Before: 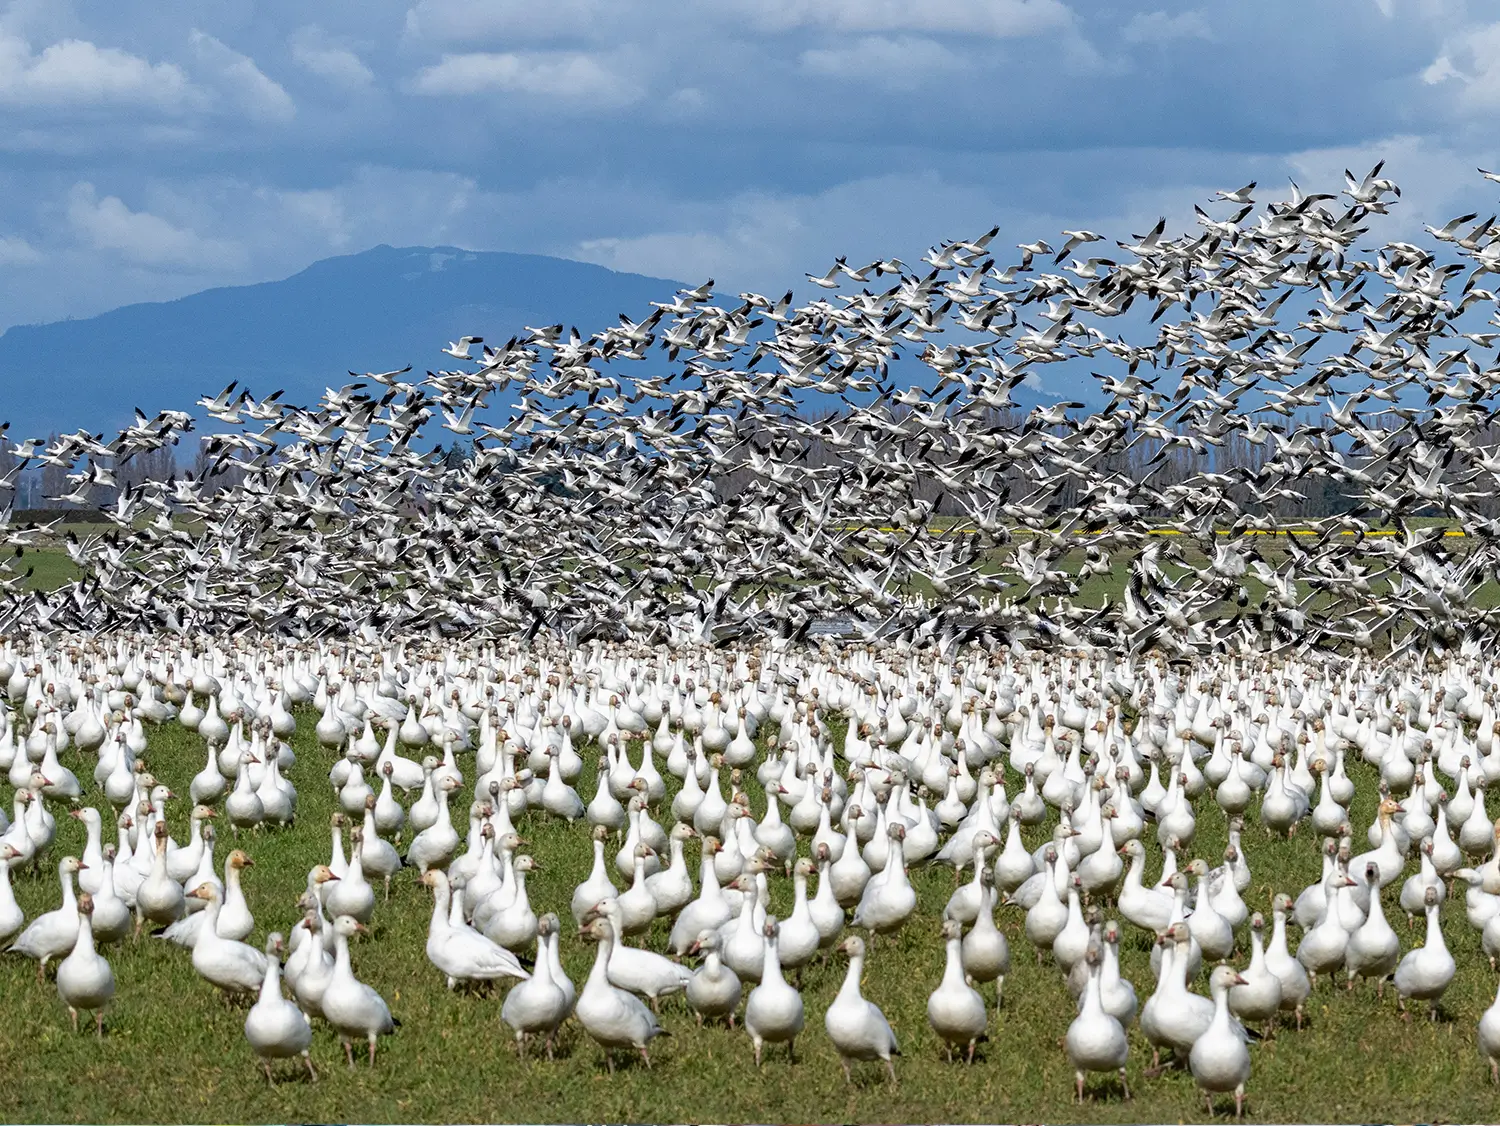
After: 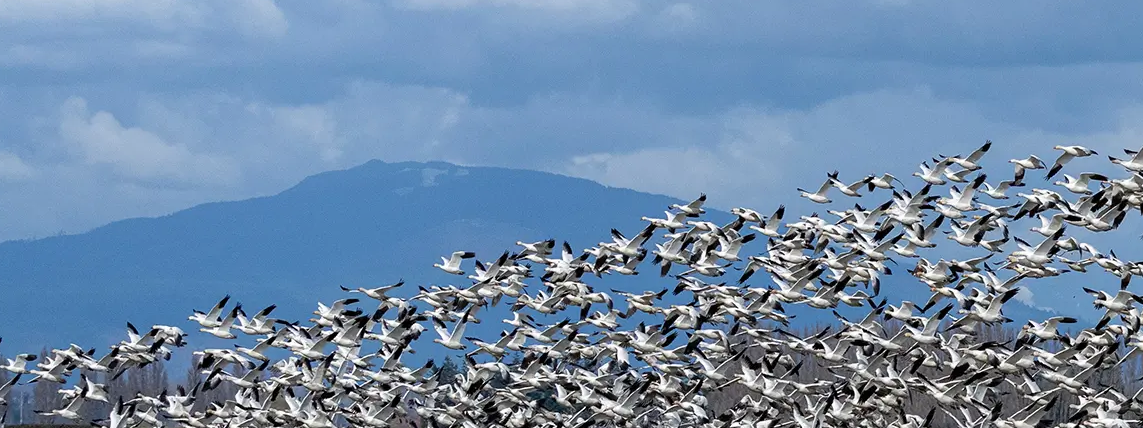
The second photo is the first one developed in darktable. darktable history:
crop: left 0.579%, top 7.627%, right 23.167%, bottom 54.275%
shadows and highlights: shadows -24.28, highlights 49.77, soften with gaussian
